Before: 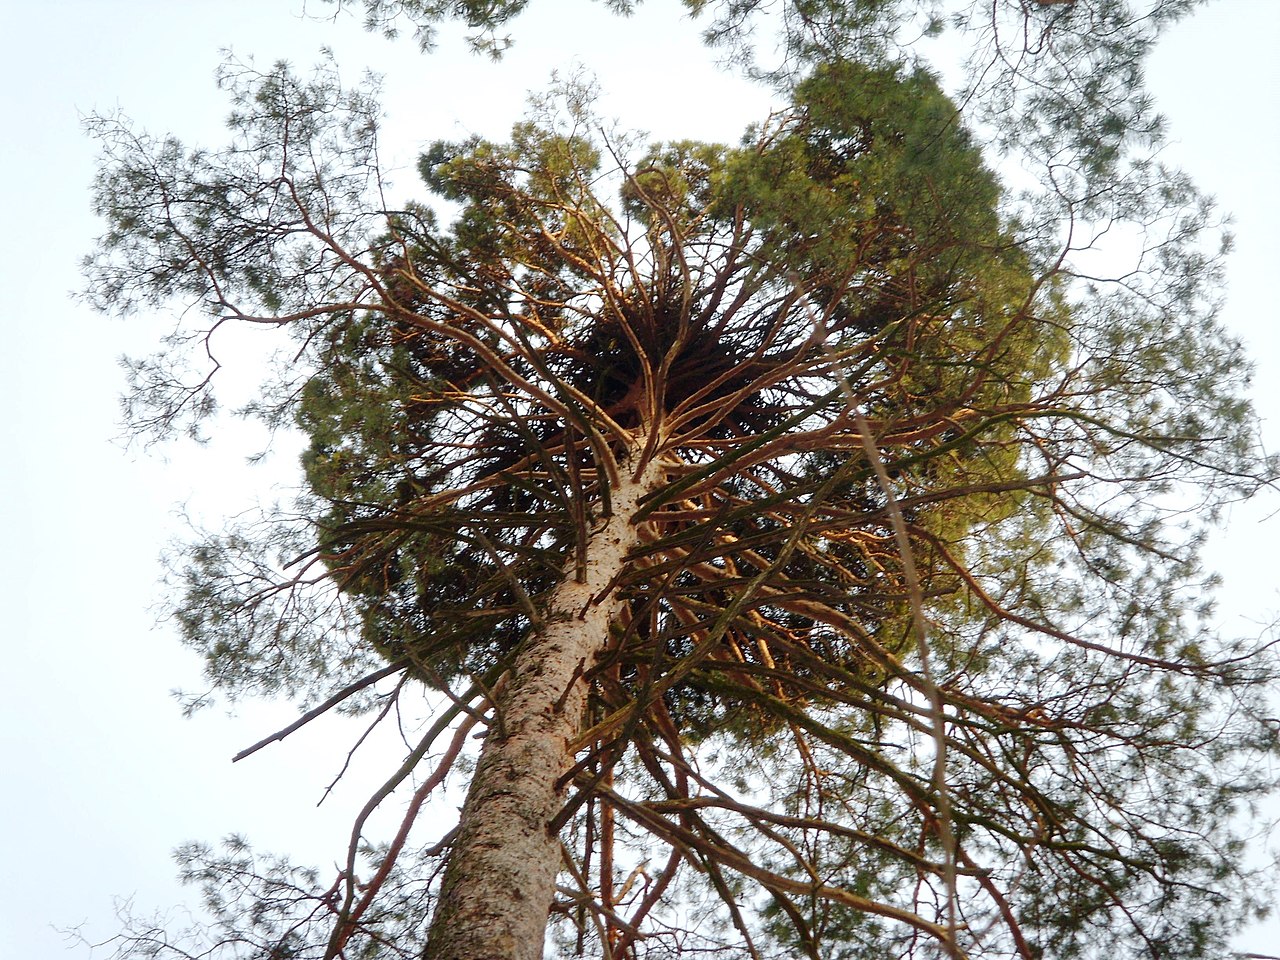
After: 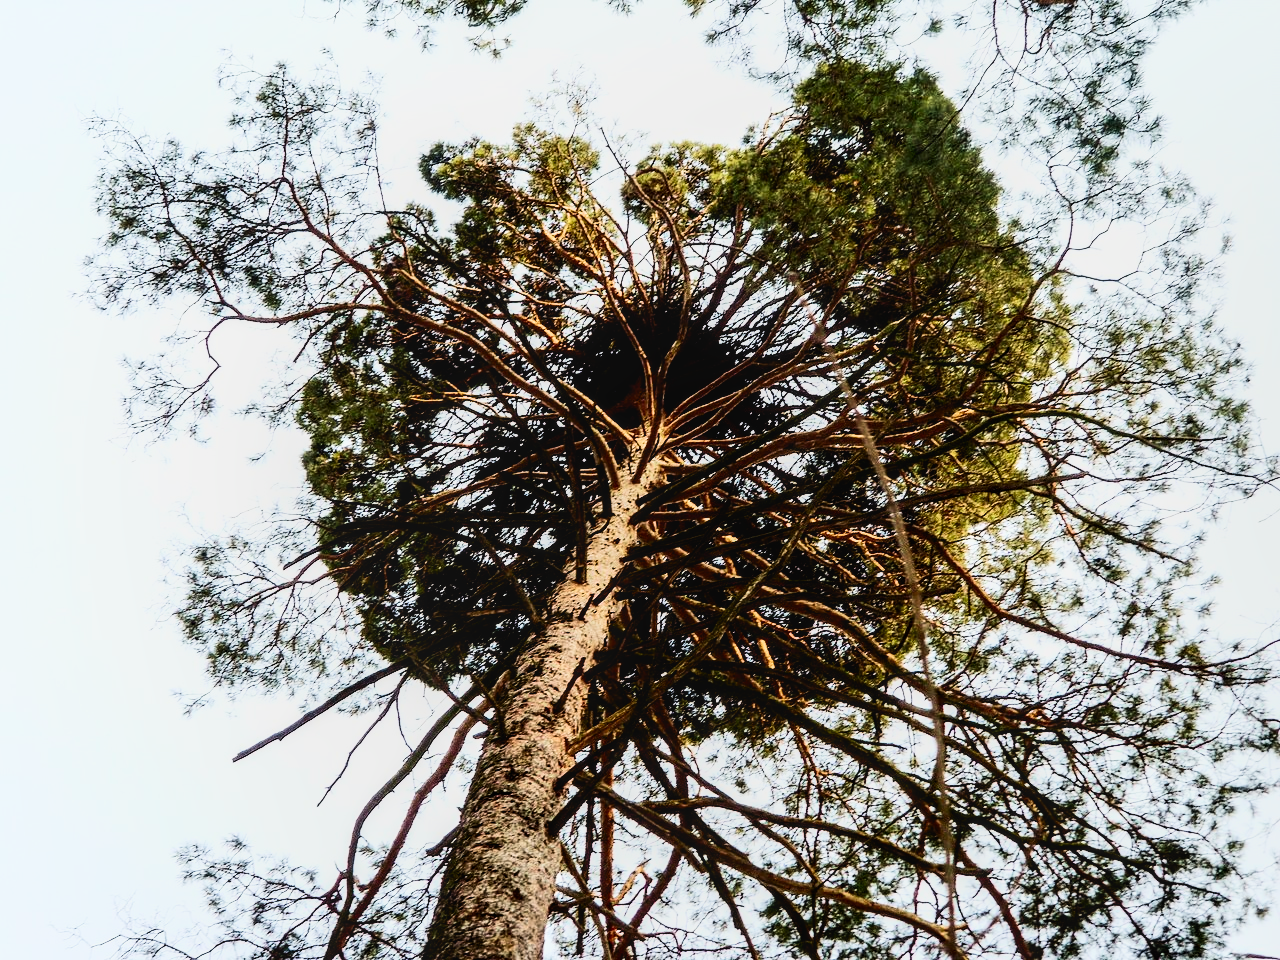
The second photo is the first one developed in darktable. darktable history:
contrast brightness saturation: contrast 0.4, brightness 0.1, saturation 0.21
velvia: on, module defaults
local contrast: on, module defaults
filmic rgb: black relative exposure -5 EV, hardness 2.88, contrast 1.3, highlights saturation mix -30%
